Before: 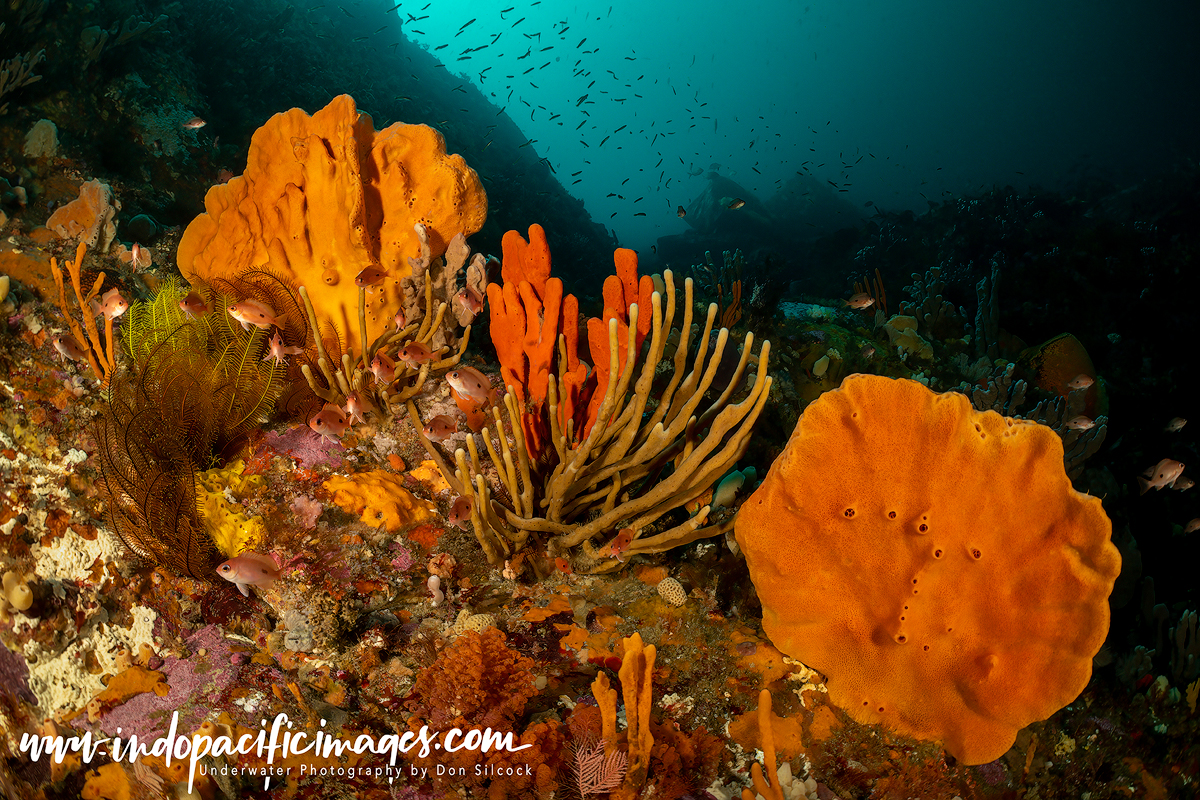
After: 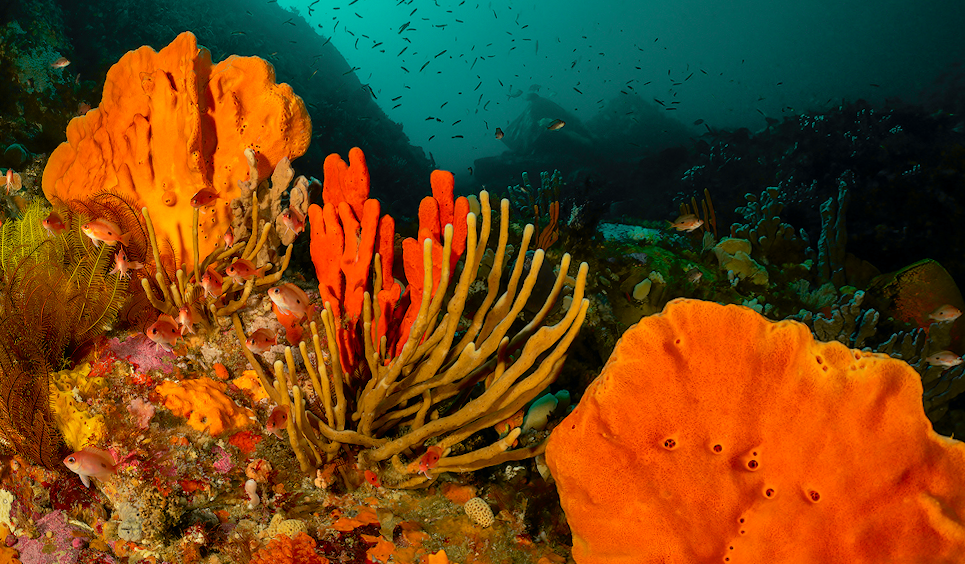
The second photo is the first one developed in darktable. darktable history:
crop and rotate: left 7.196%, top 4.574%, right 10.605%, bottom 13.178%
rotate and perspective: rotation 1.69°, lens shift (vertical) -0.023, lens shift (horizontal) -0.291, crop left 0.025, crop right 0.988, crop top 0.092, crop bottom 0.842
tone curve: curves: ch0 [(0, 0) (0.071, 0.058) (0.266, 0.268) (0.498, 0.542) (0.766, 0.807) (1, 0.983)]; ch1 [(0, 0) (0.346, 0.307) (0.408, 0.387) (0.463, 0.465) (0.482, 0.493) (0.502, 0.499) (0.517, 0.505) (0.55, 0.554) (0.597, 0.61) (0.651, 0.698) (1, 1)]; ch2 [(0, 0) (0.346, 0.34) (0.434, 0.46) (0.485, 0.494) (0.5, 0.498) (0.509, 0.517) (0.526, 0.539) (0.583, 0.603) (0.625, 0.659) (1, 1)], color space Lab, independent channels, preserve colors none
shadows and highlights: on, module defaults
